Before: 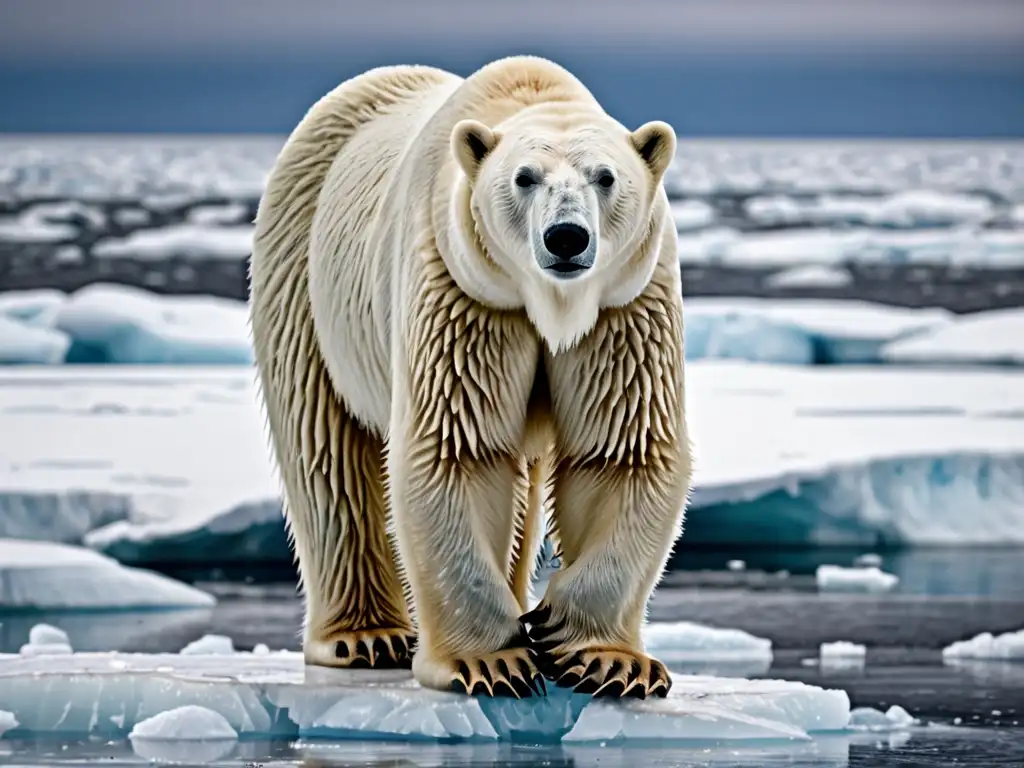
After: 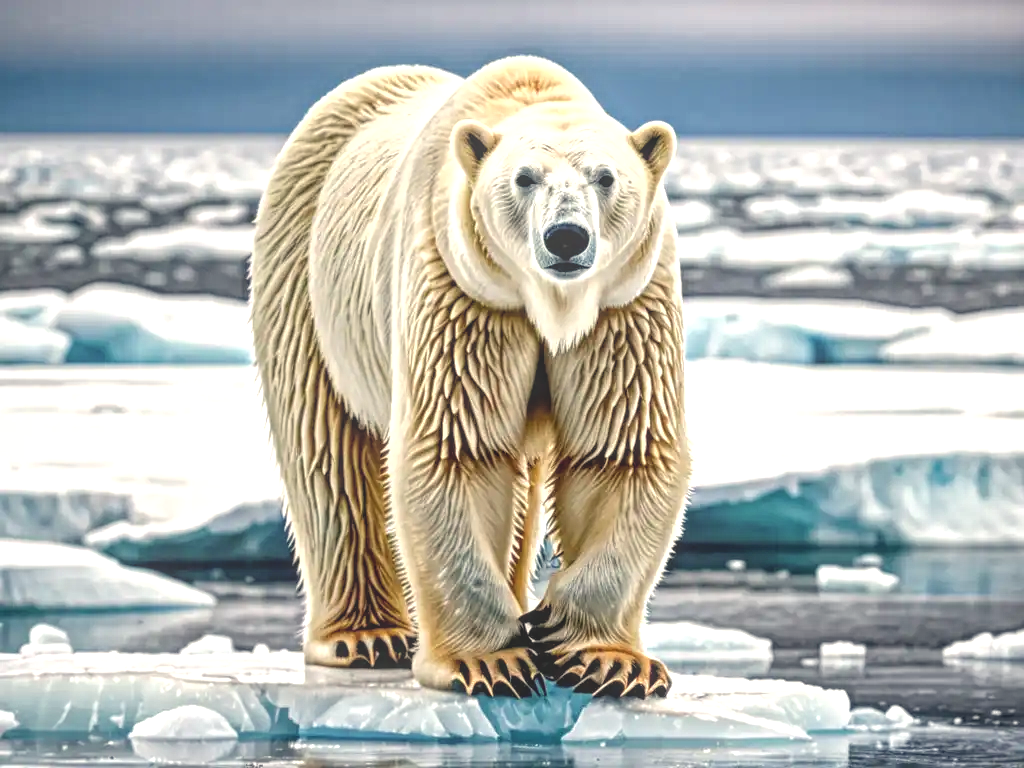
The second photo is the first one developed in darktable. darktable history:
local contrast: highlights 66%, shadows 33%, detail 166%, midtone range 0.2
exposure: exposure 0.6 EV, compensate highlight preservation false
white balance: red 1.045, blue 0.932
